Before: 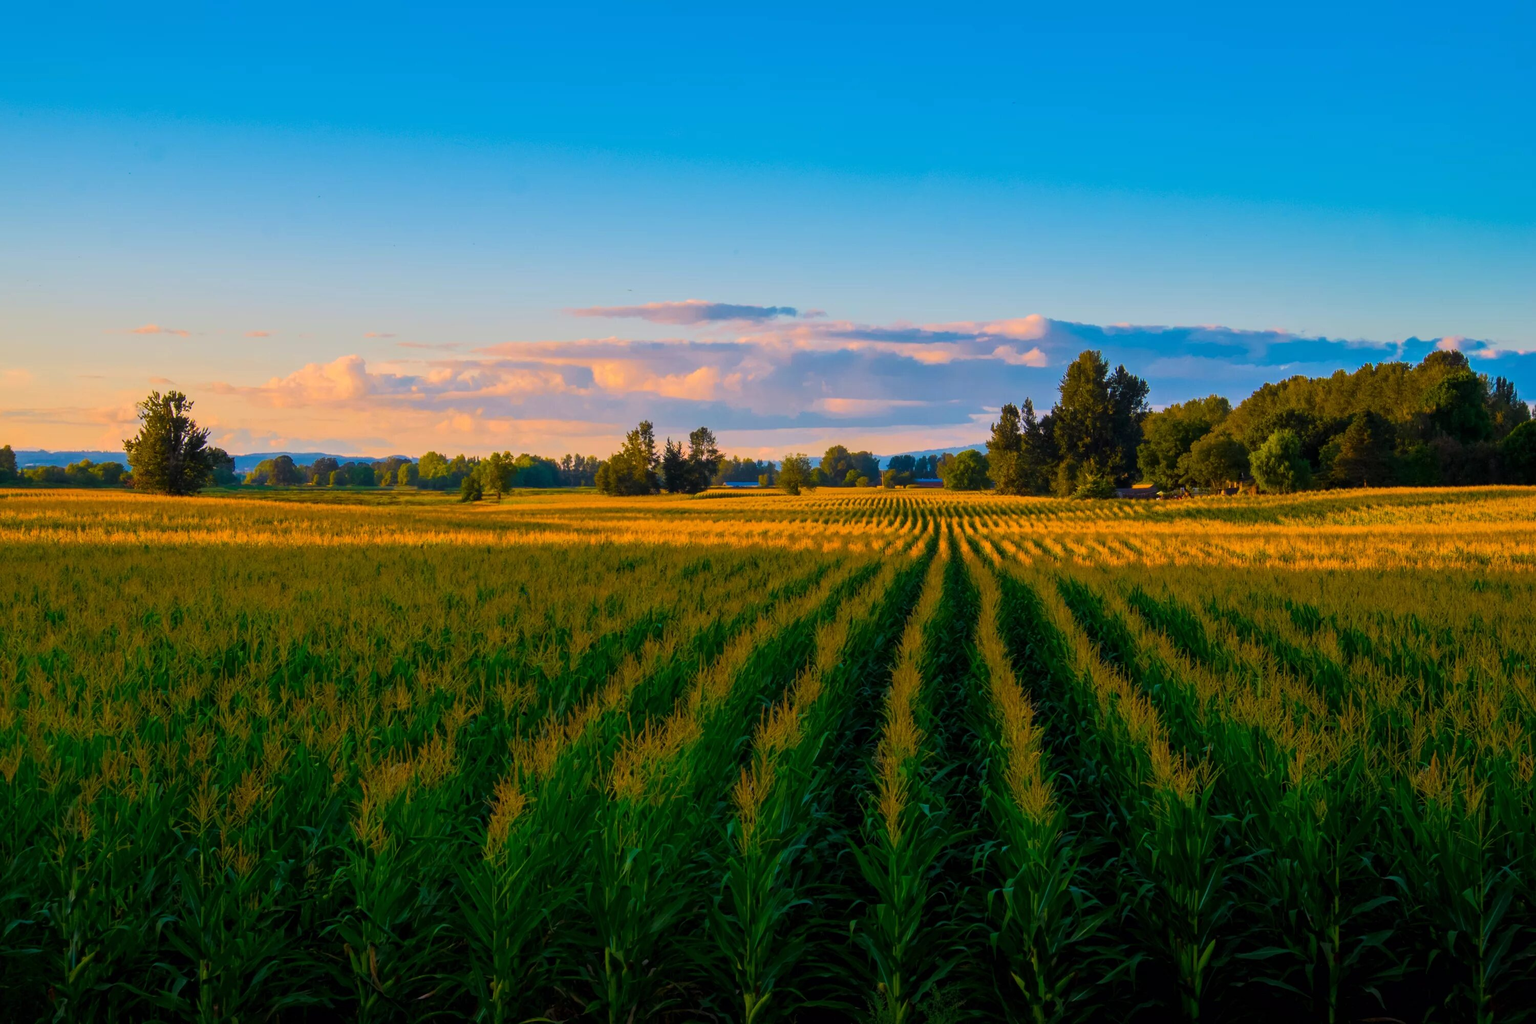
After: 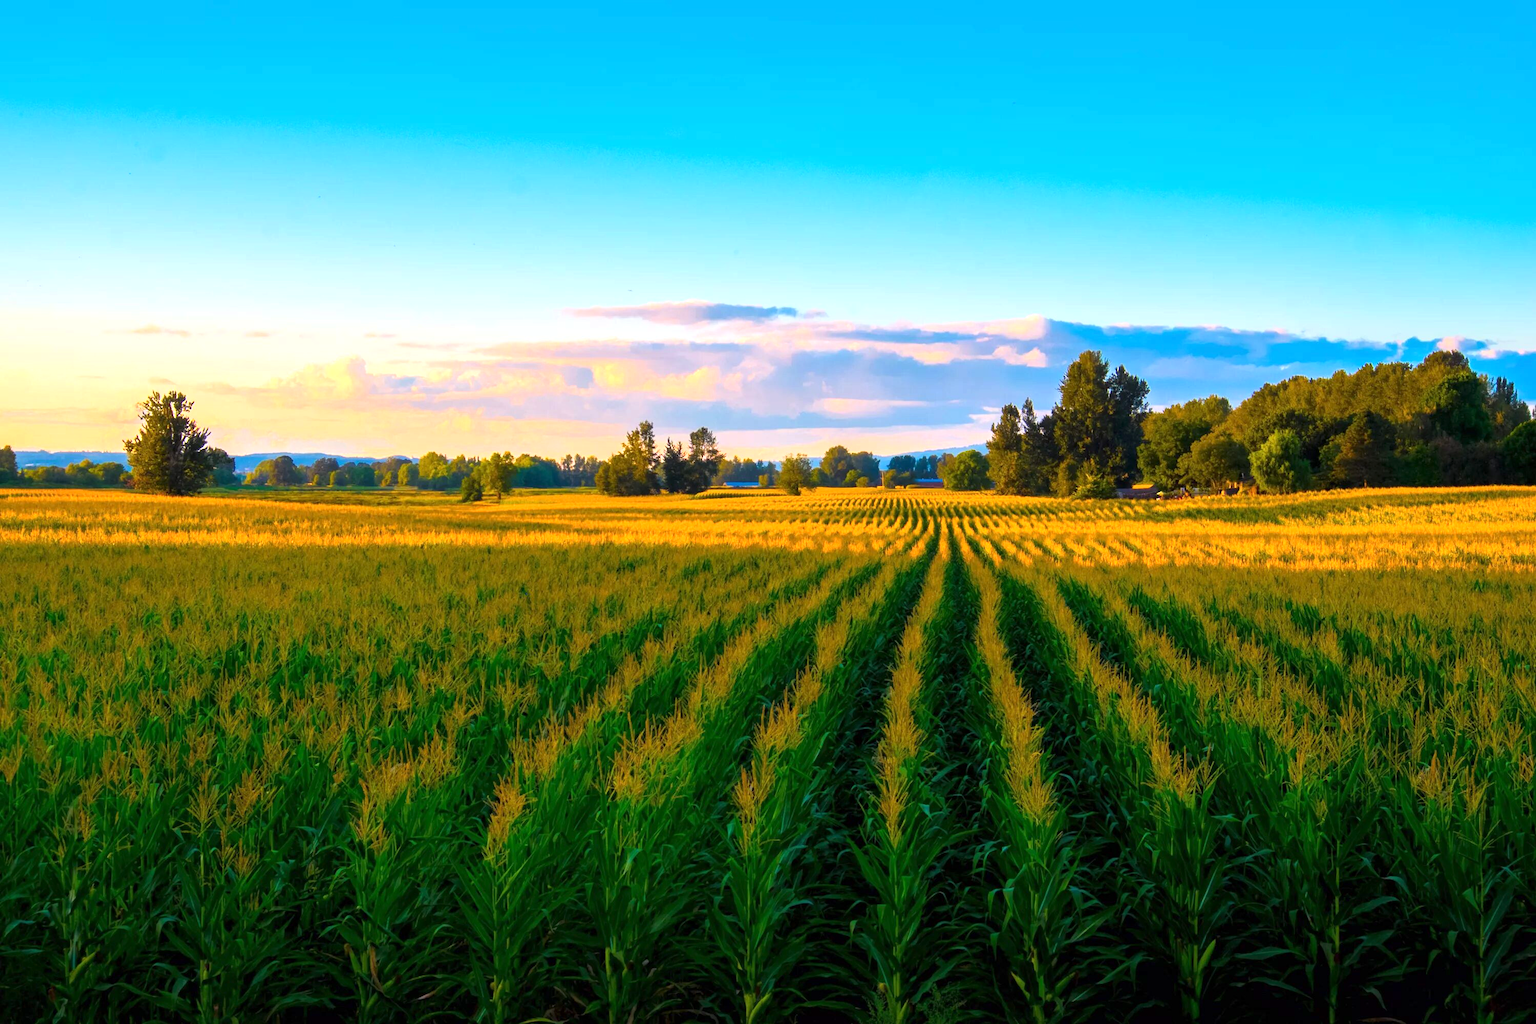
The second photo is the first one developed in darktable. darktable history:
exposure: black level correction 0, exposure 0.938 EV, compensate highlight preservation false
